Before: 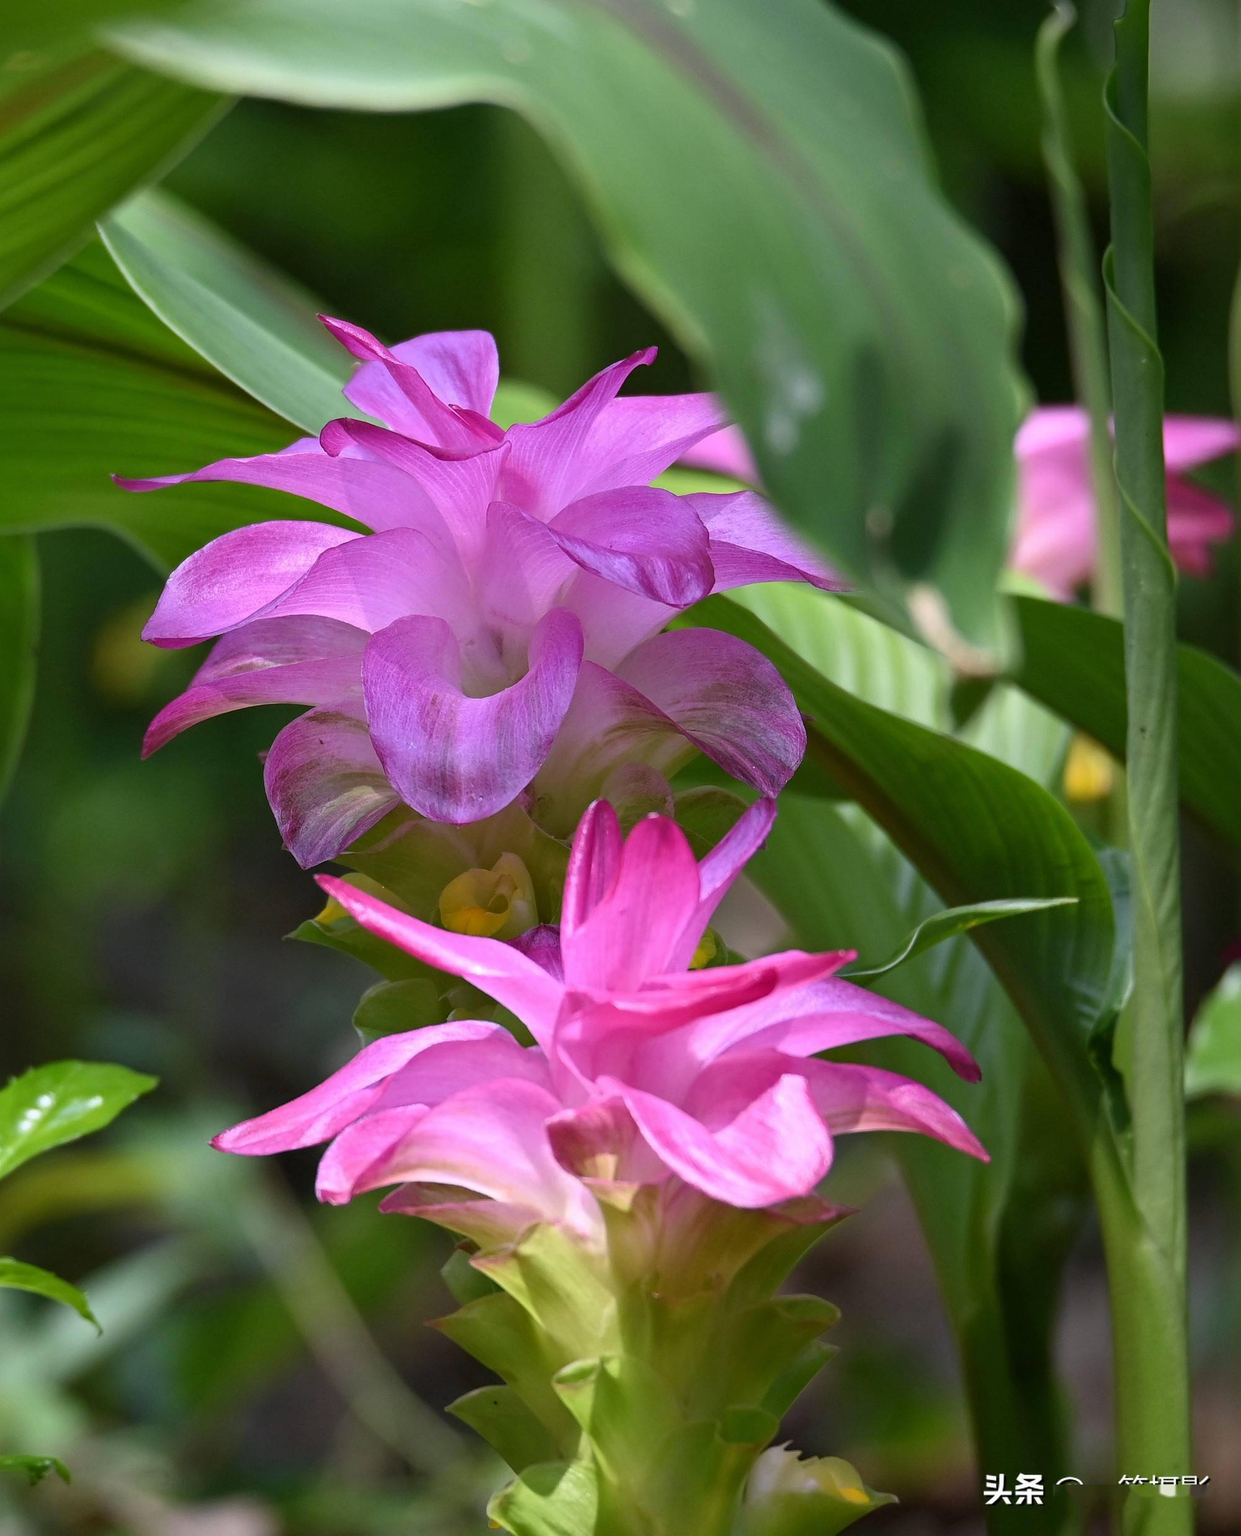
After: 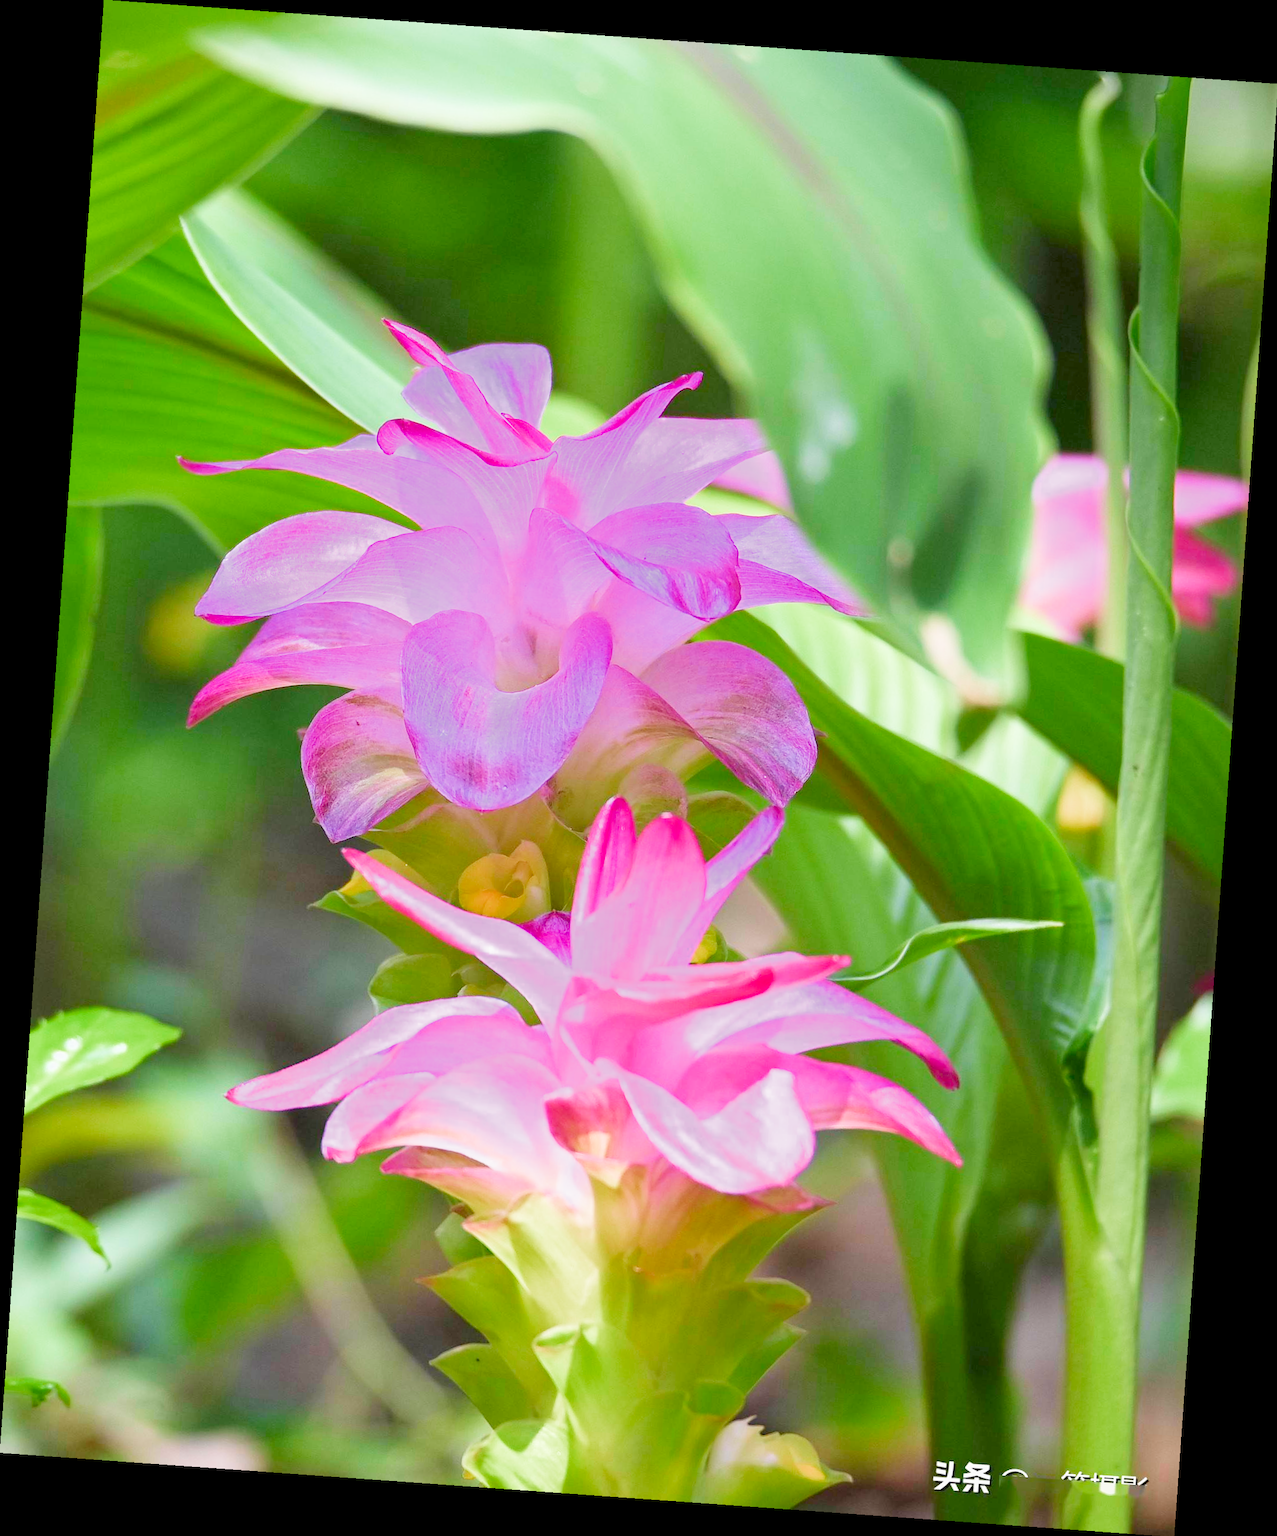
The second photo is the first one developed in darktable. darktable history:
filmic rgb: middle gray luminance 4.29%, black relative exposure -13 EV, white relative exposure 5 EV, threshold 6 EV, target black luminance 0%, hardness 5.19, latitude 59.69%, contrast 0.767, highlights saturation mix 5%, shadows ↔ highlights balance 25.95%, add noise in highlights 0, color science v3 (2019), use custom middle-gray values true, iterations of high-quality reconstruction 0, contrast in highlights soft, enable highlight reconstruction true
rotate and perspective: rotation 4.1°, automatic cropping off
contrast brightness saturation: contrast 0.08, saturation 0.2
